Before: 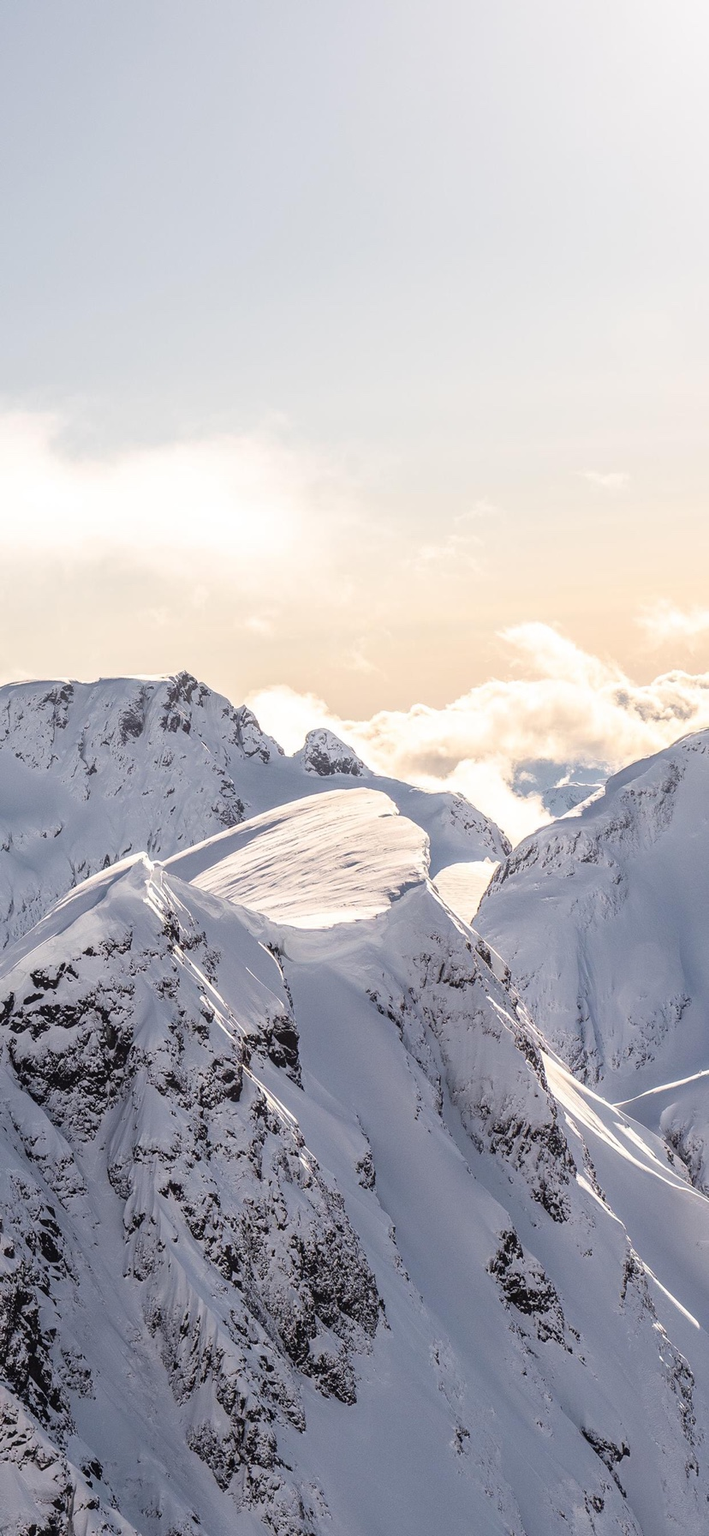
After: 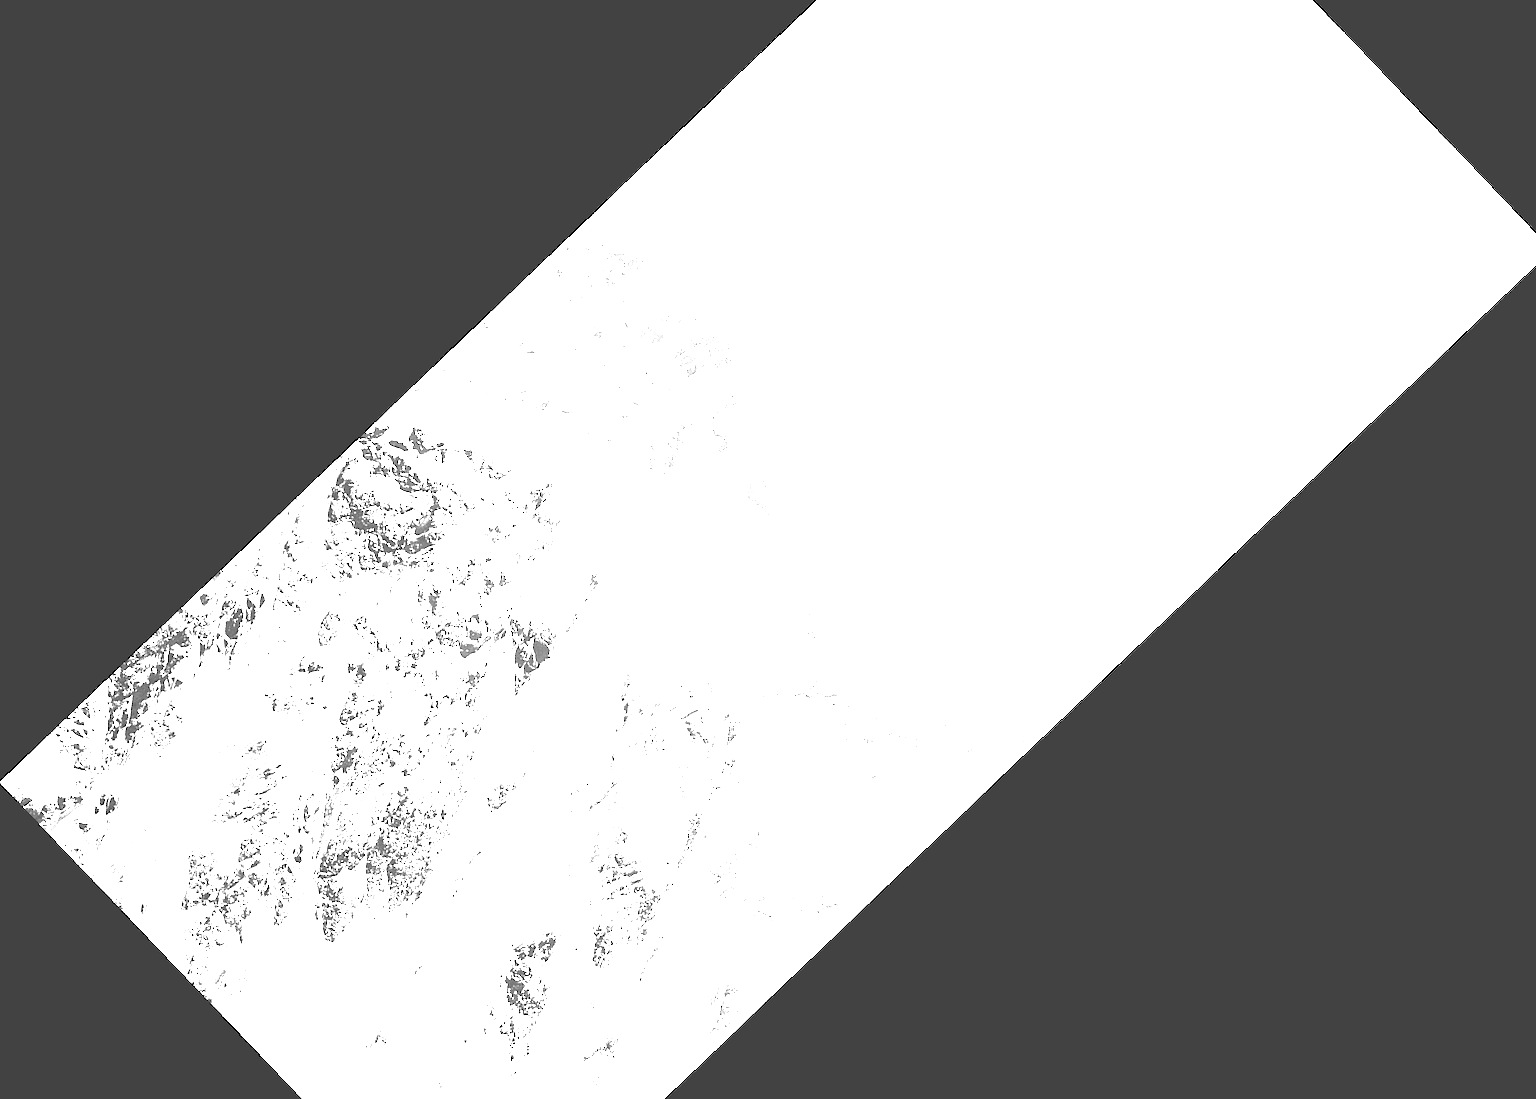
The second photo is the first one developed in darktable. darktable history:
monochrome: on, module defaults
colorize: hue 28.8°, source mix 100%
exposure: exposure 3 EV, compensate highlight preservation false
crop and rotate: angle -46.26°, top 16.234%, right 0.912%, bottom 11.704%
